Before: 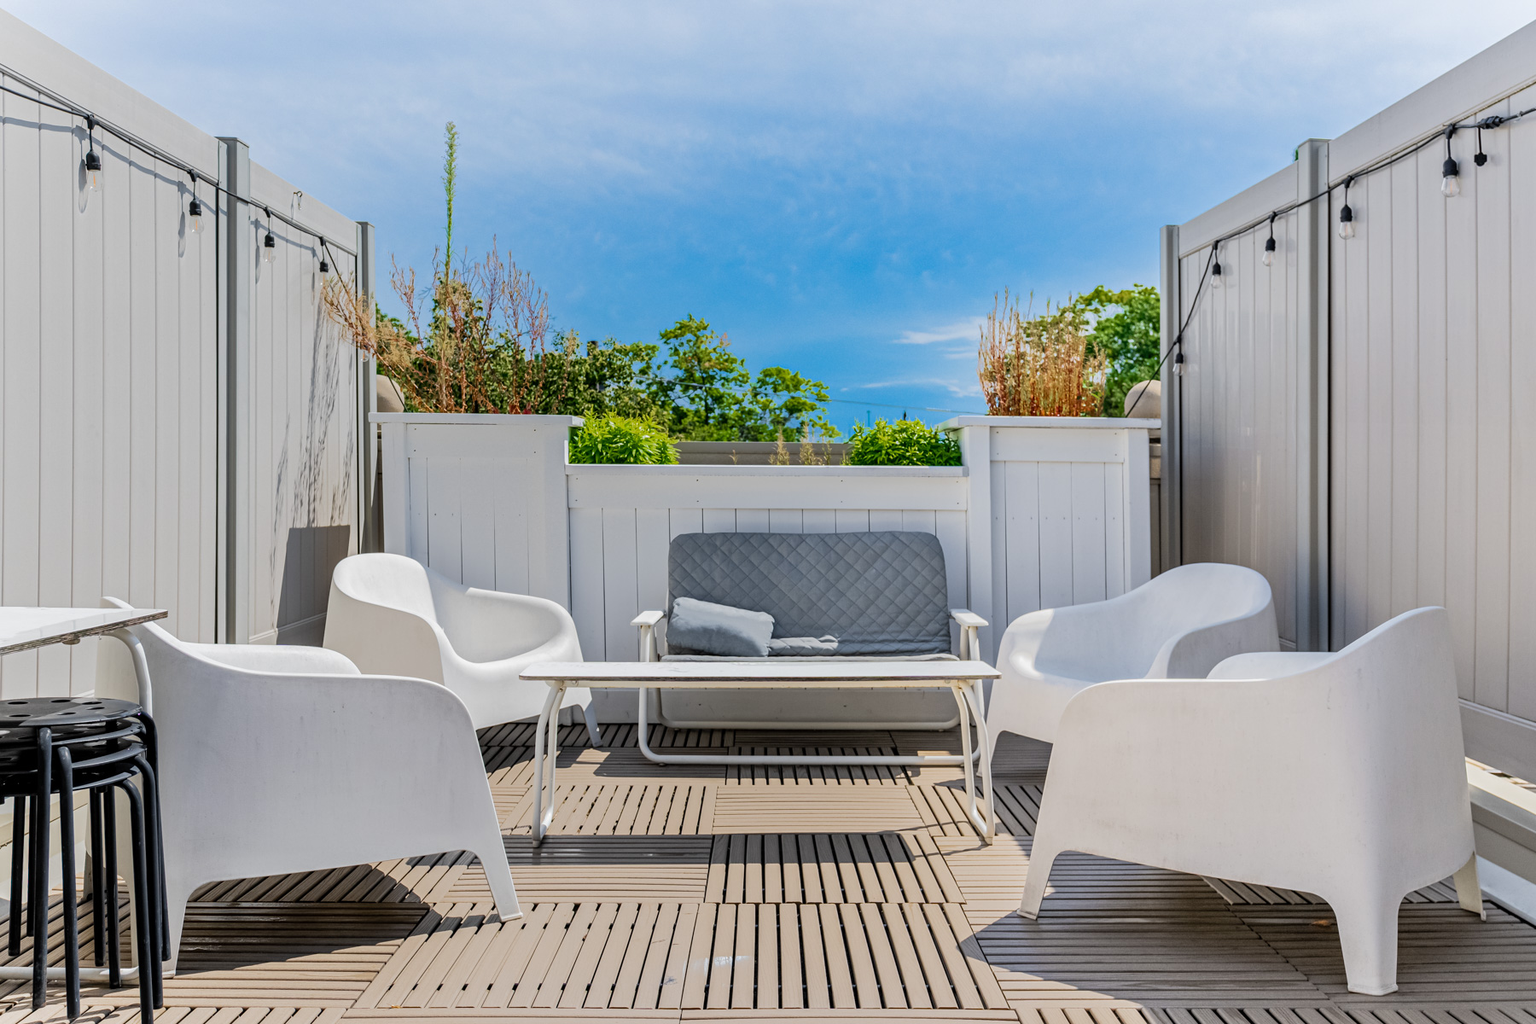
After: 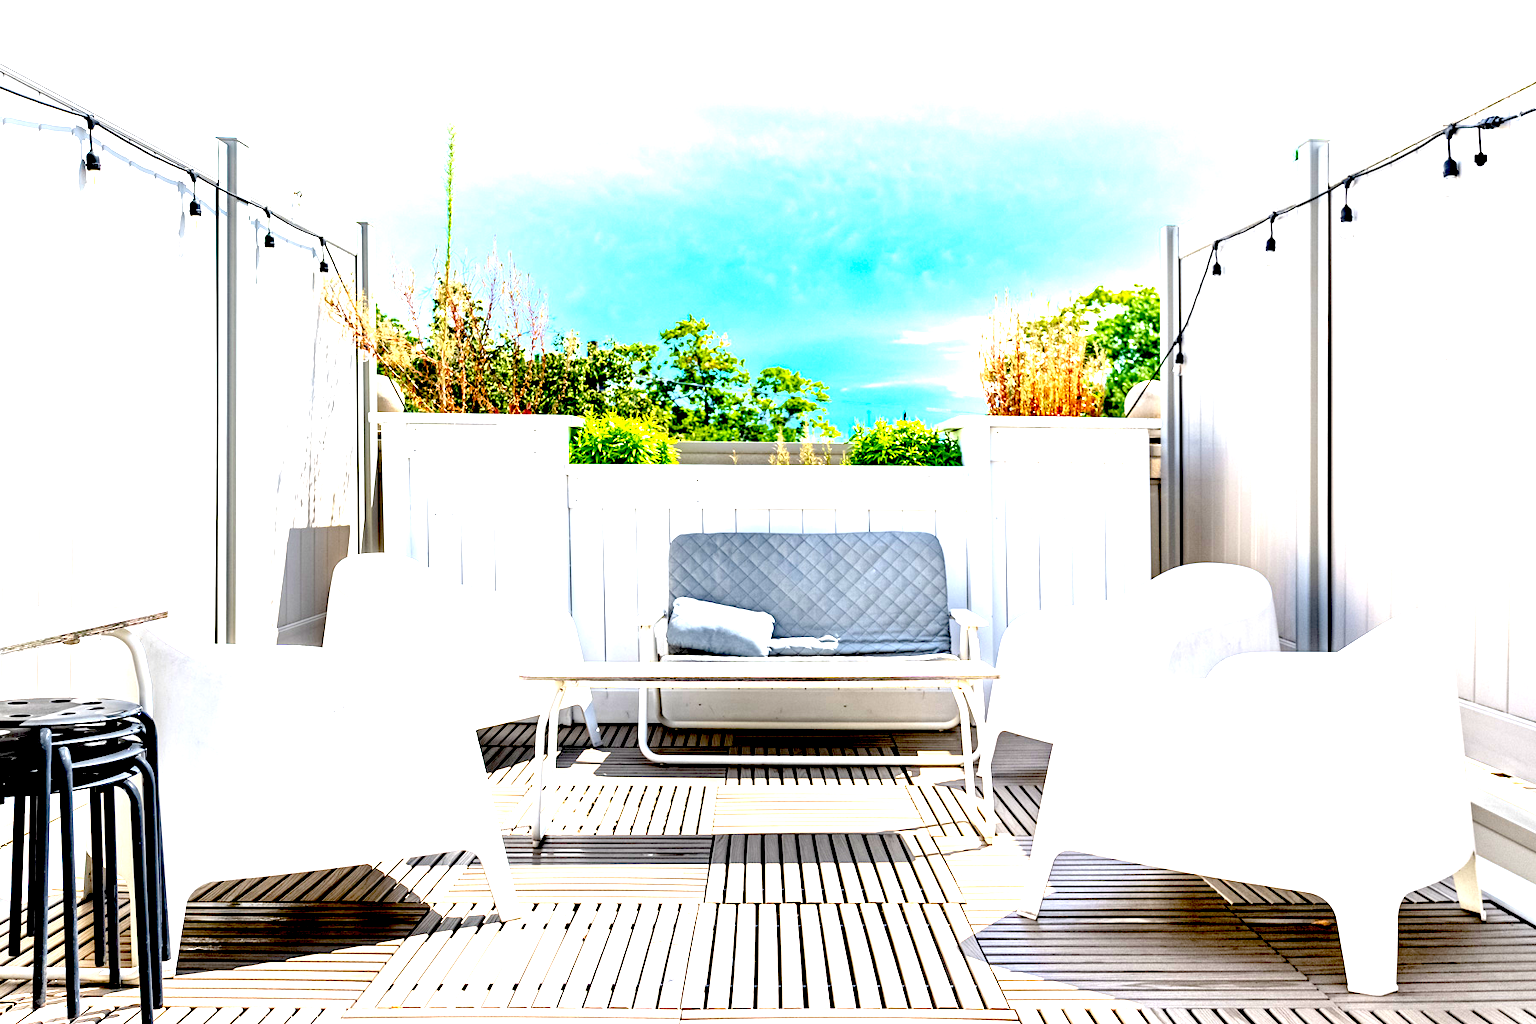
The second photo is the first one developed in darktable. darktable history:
exposure: black level correction 0.025, exposure 0.185 EV, compensate exposure bias true, compensate highlight preservation false
